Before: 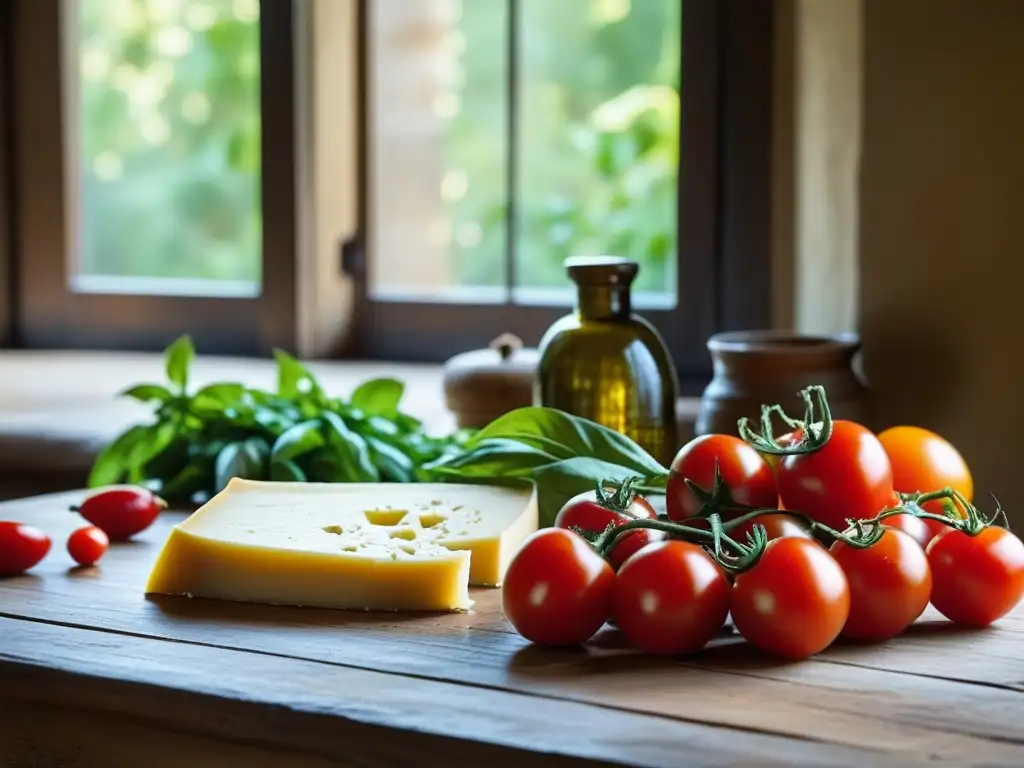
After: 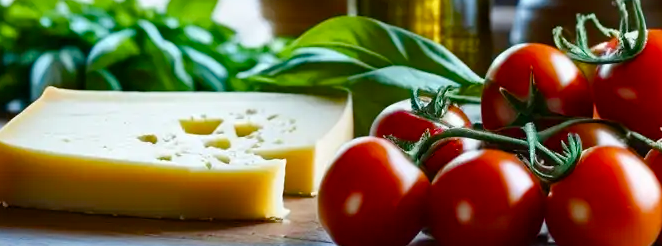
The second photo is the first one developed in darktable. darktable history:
crop: left 18.094%, top 50.981%, right 17.179%, bottom 16.875%
color balance rgb: power › hue 212.38°, perceptual saturation grading › global saturation 20%, perceptual saturation grading › highlights -25.786%, perceptual saturation grading › shadows 50.096%, global vibrance 5.003%
